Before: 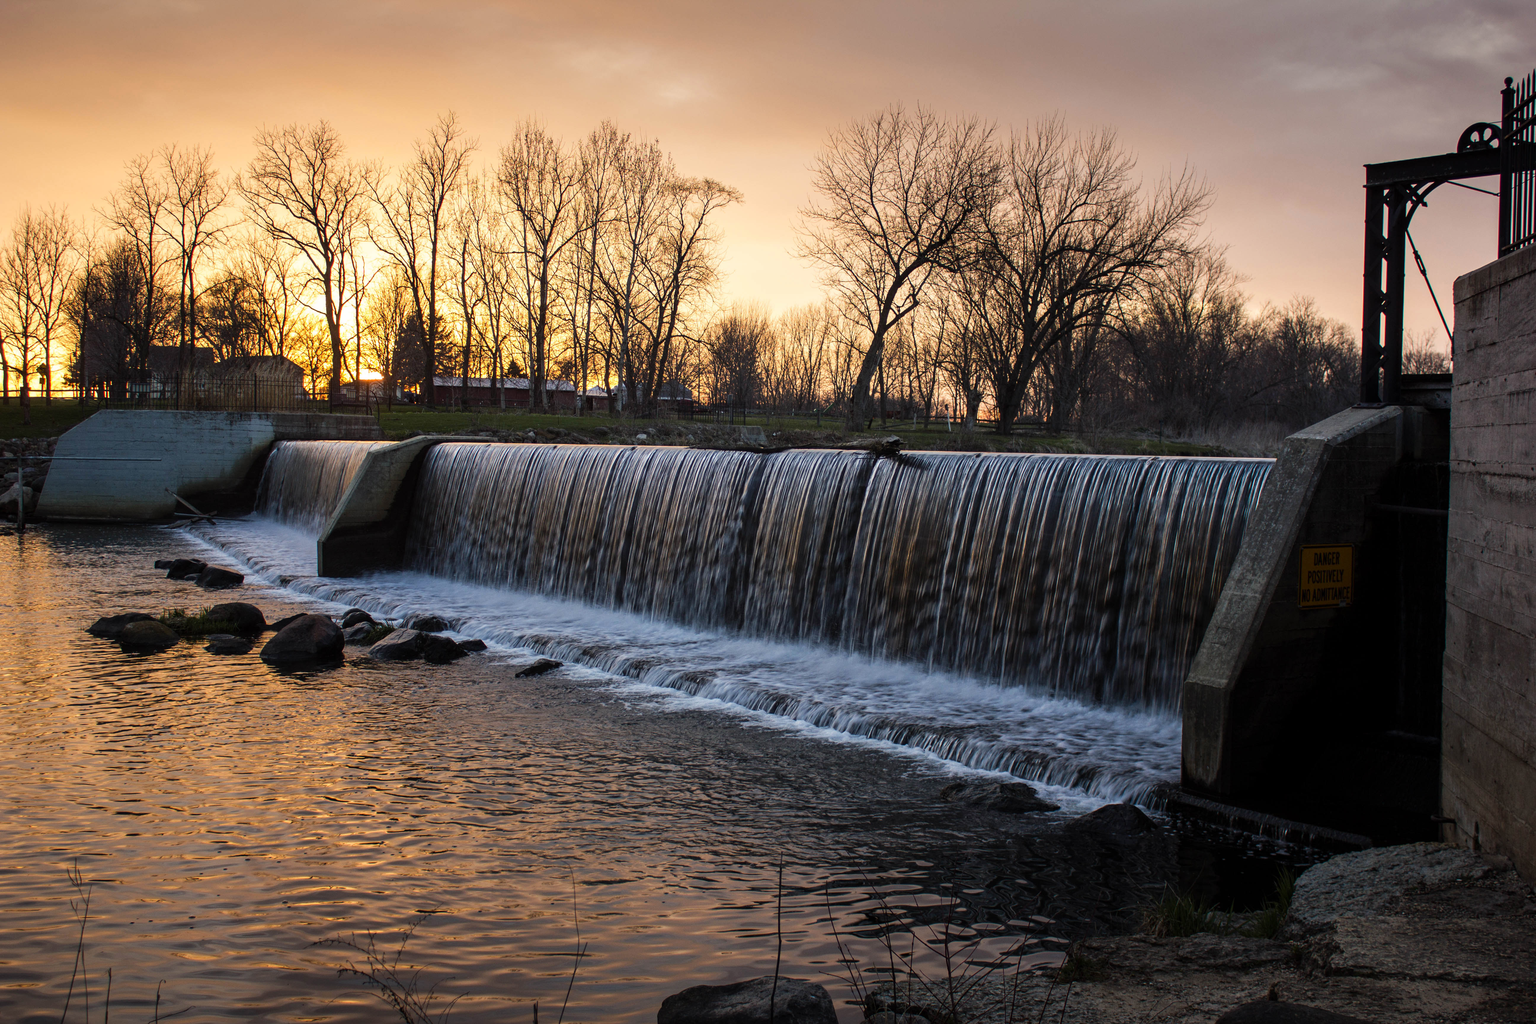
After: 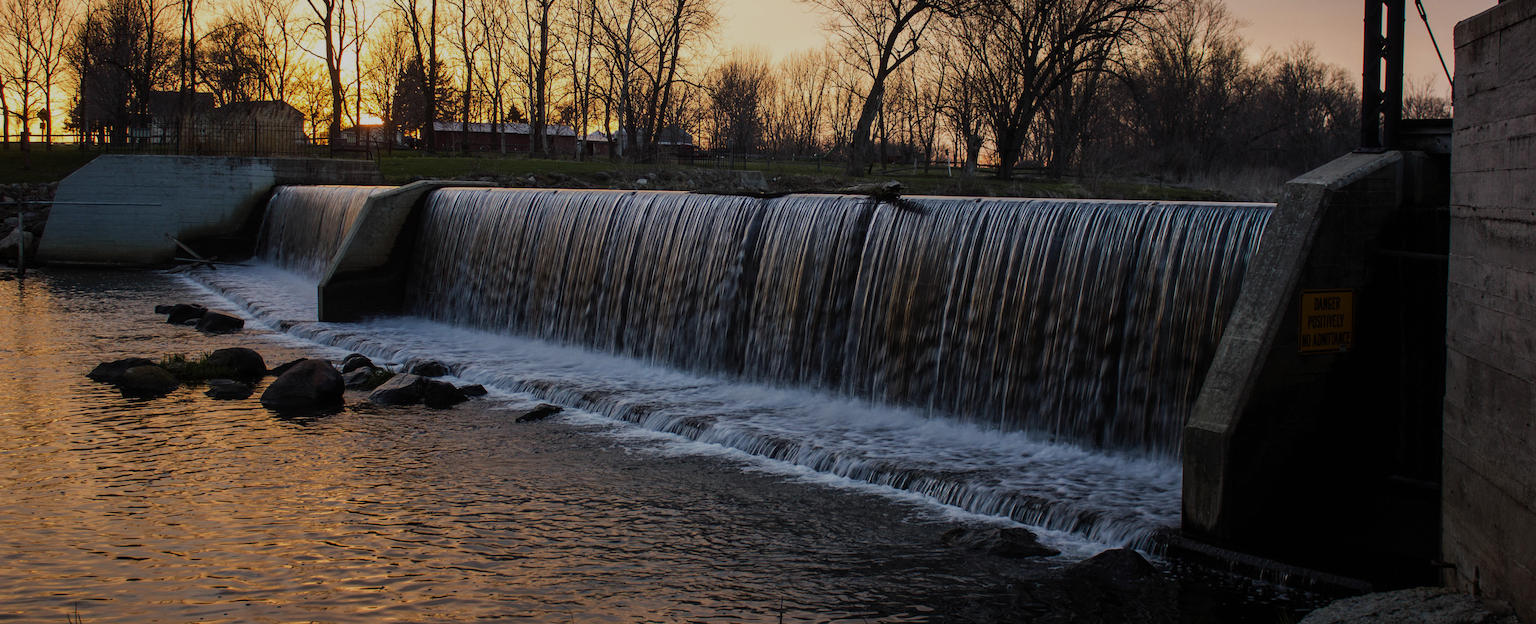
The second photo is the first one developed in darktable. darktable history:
crop and rotate: top 24.967%, bottom 14.026%
exposure: black level correction 0, exposure -0.716 EV, compensate highlight preservation false
